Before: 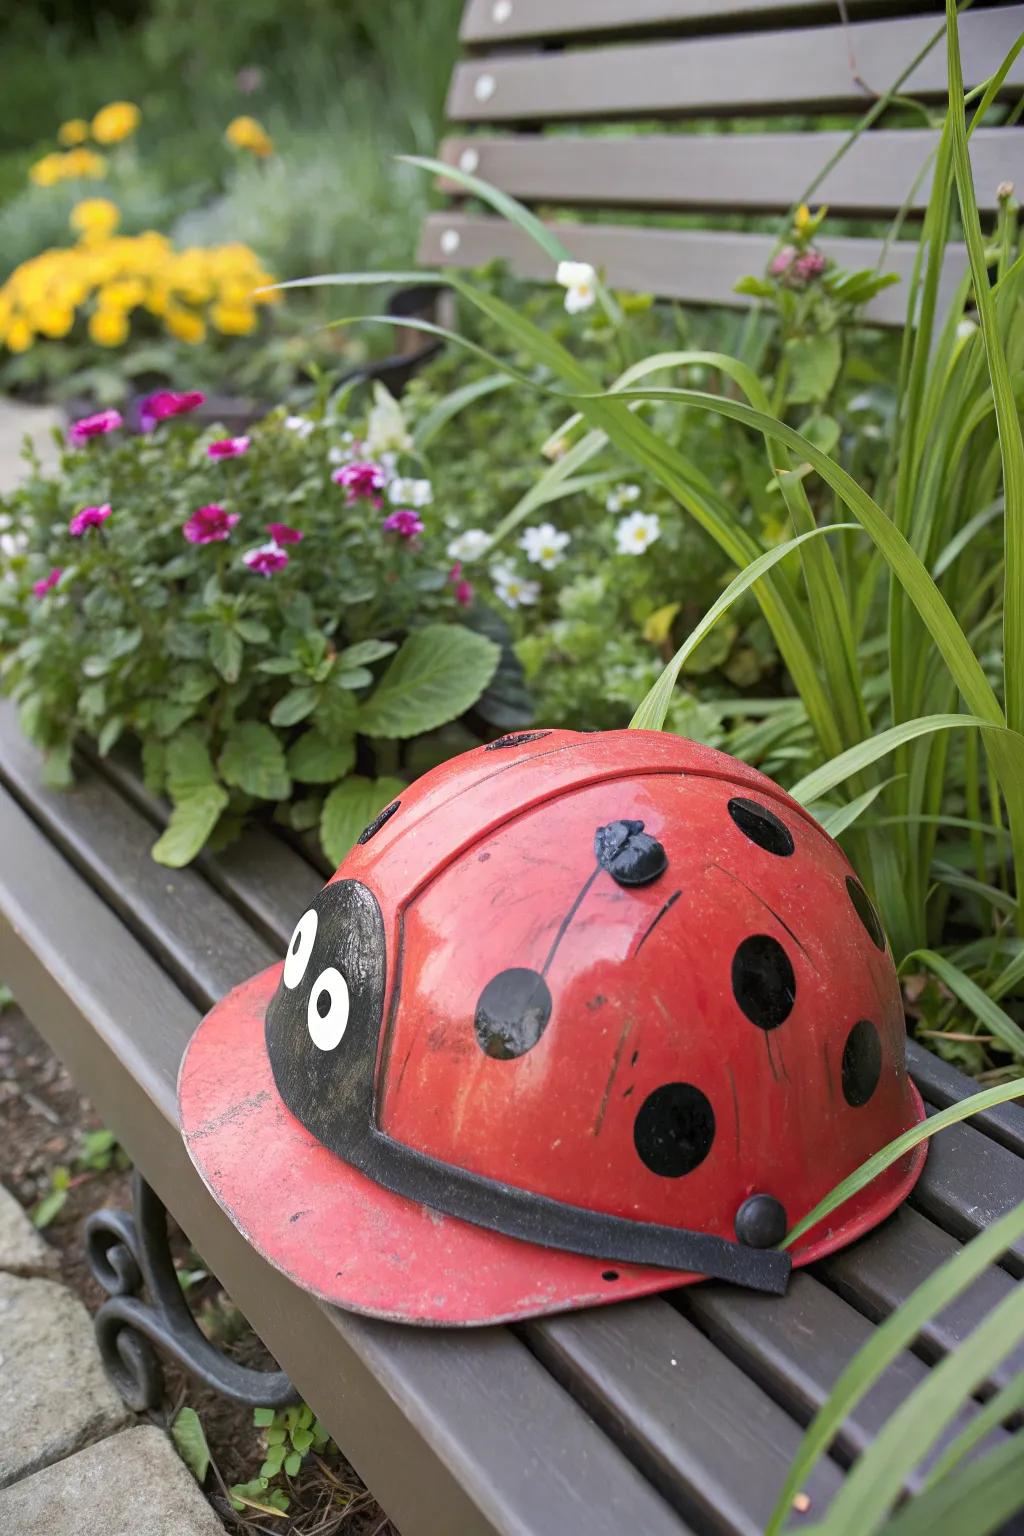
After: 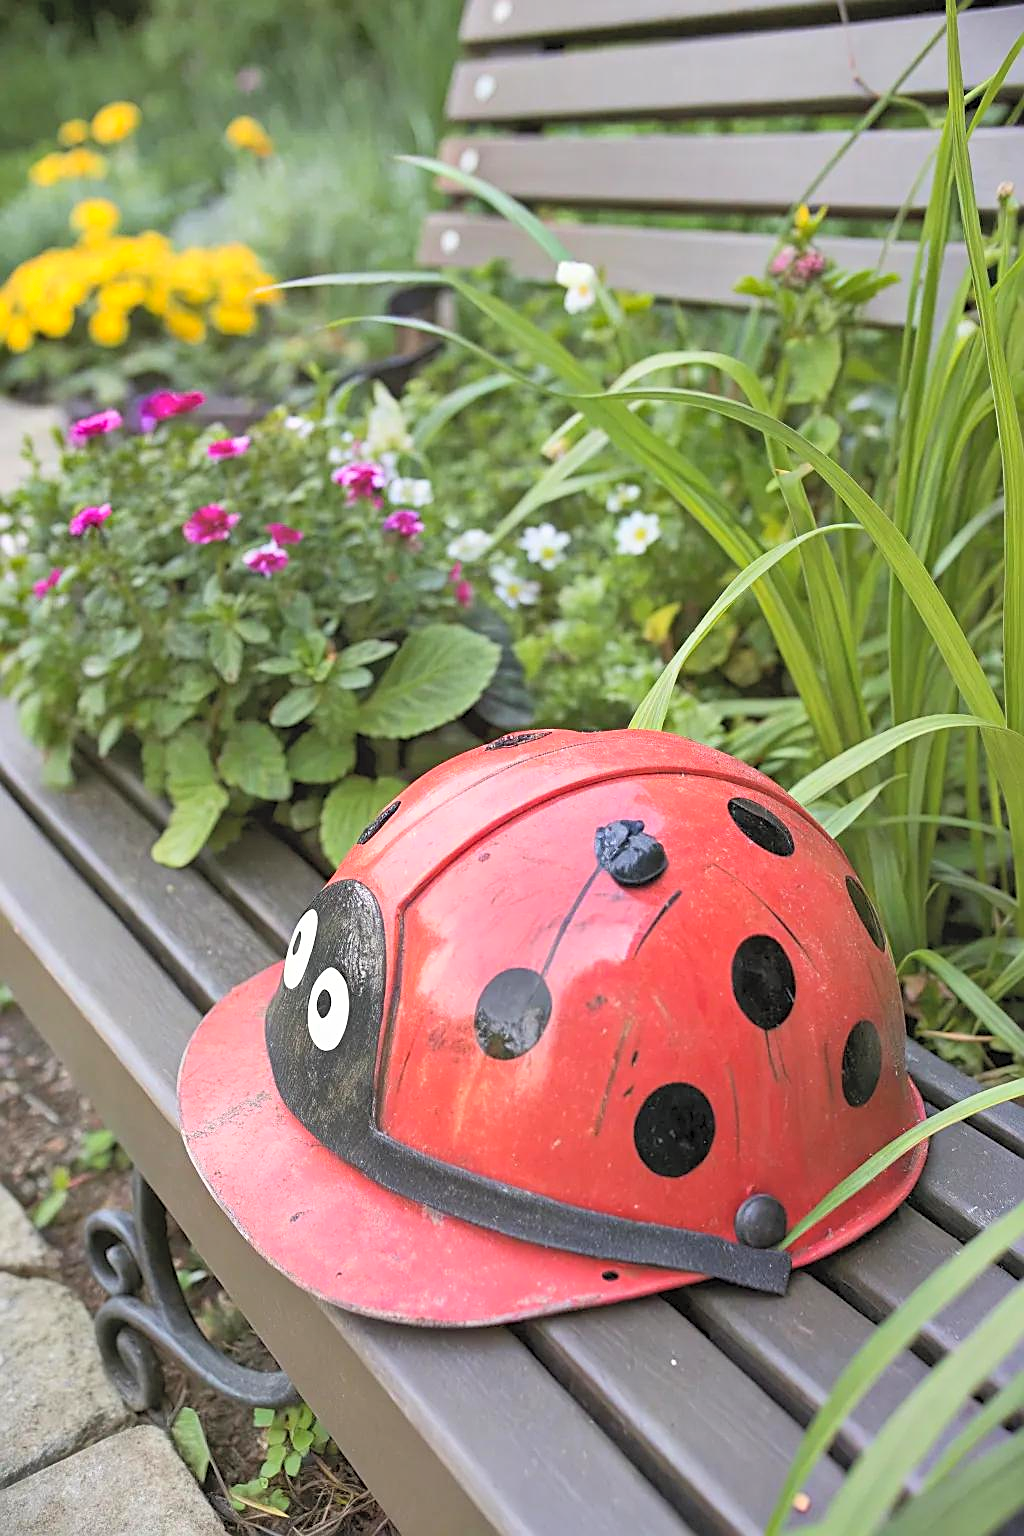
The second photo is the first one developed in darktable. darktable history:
shadows and highlights: radius 108.52, shadows 23.73, highlights -59.32, low approximation 0.01, soften with gaussian
contrast brightness saturation: contrast 0.1, brightness 0.3, saturation 0.14
sharpen: amount 0.6
